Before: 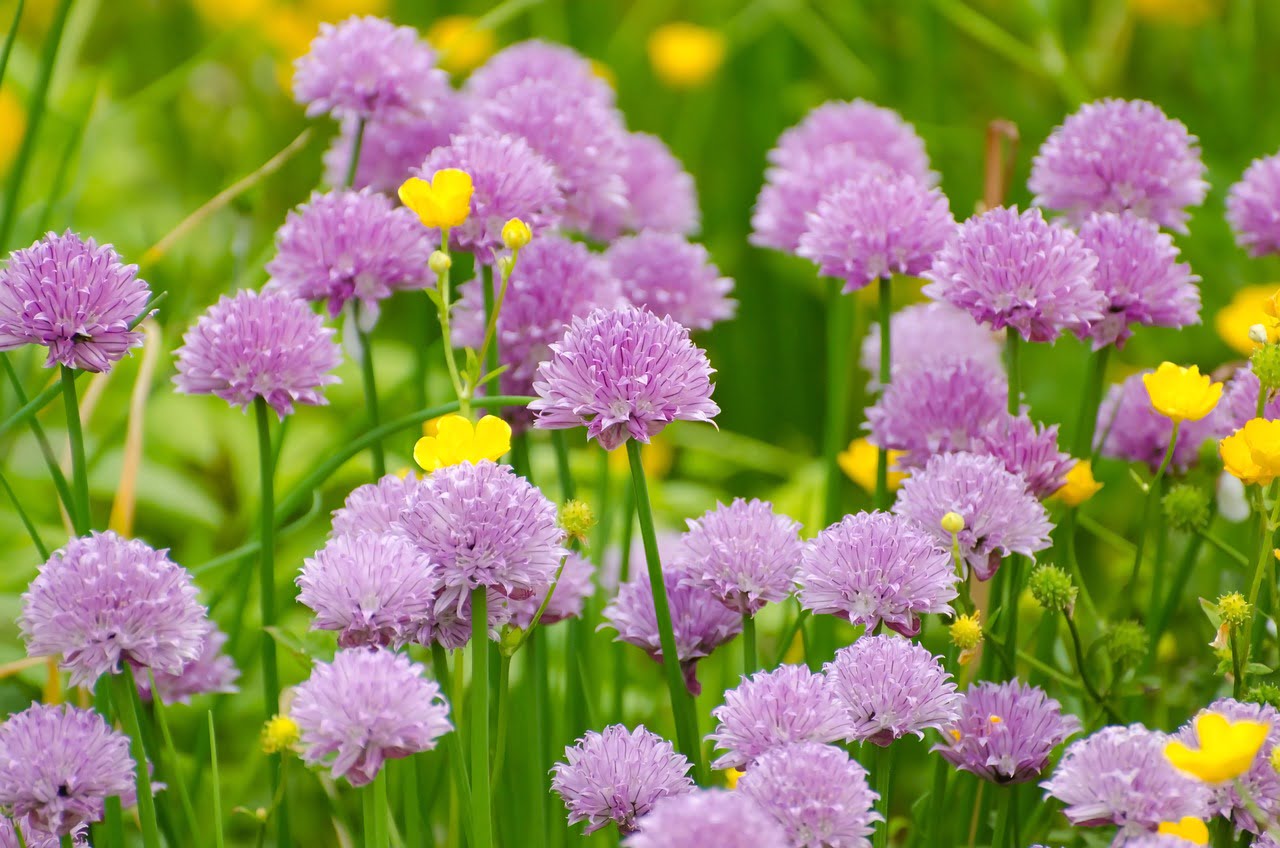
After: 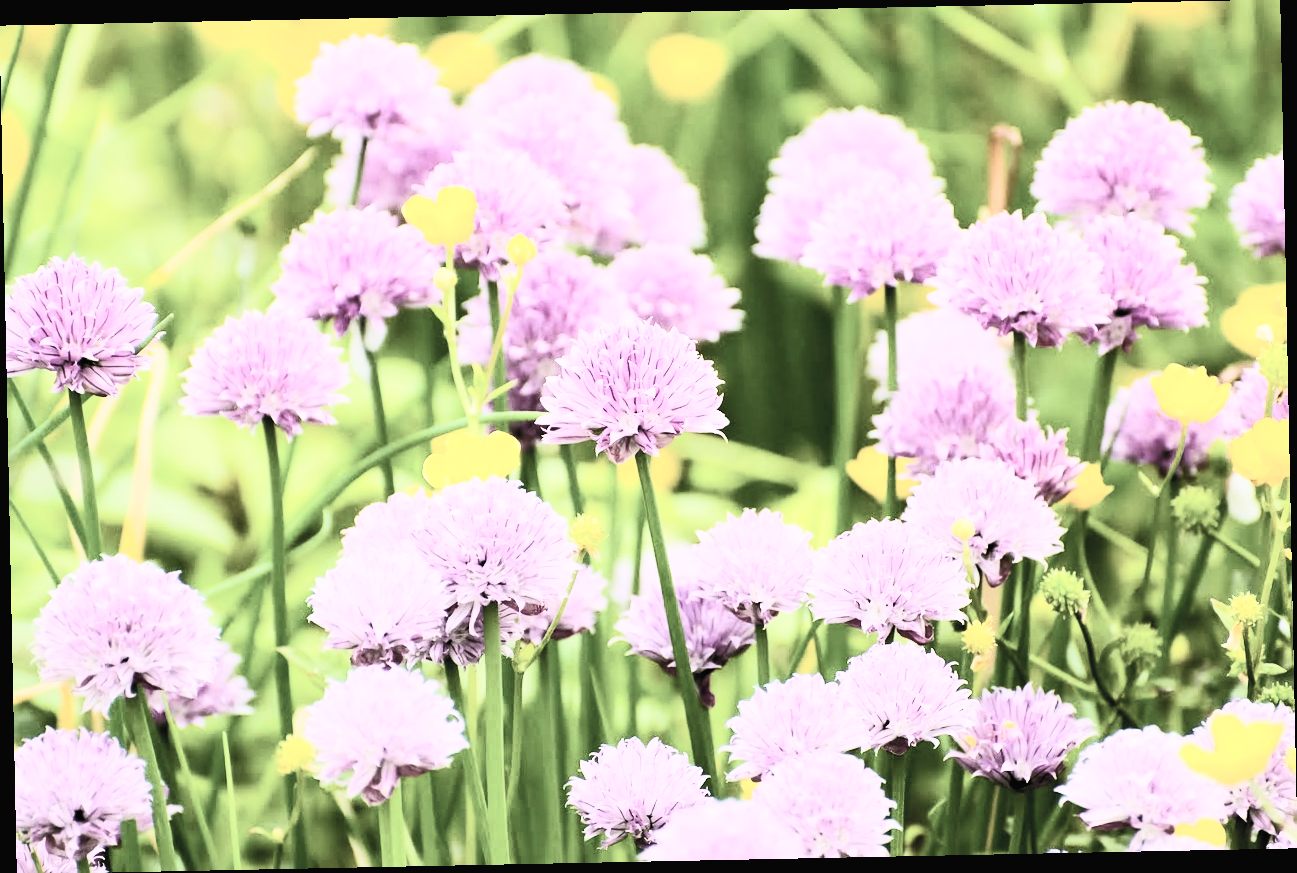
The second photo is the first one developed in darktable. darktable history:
filmic rgb: black relative exposure -4.38 EV, white relative exposure 4.56 EV, hardness 2.37, contrast 1.05
rotate and perspective: rotation -1.17°, automatic cropping off
tone equalizer: -8 EV -0.75 EV, -7 EV -0.7 EV, -6 EV -0.6 EV, -5 EV -0.4 EV, -3 EV 0.4 EV, -2 EV 0.6 EV, -1 EV 0.7 EV, +0 EV 0.75 EV, edges refinement/feathering 500, mask exposure compensation -1.57 EV, preserve details no
contrast brightness saturation: contrast 0.57, brightness 0.57, saturation -0.34
